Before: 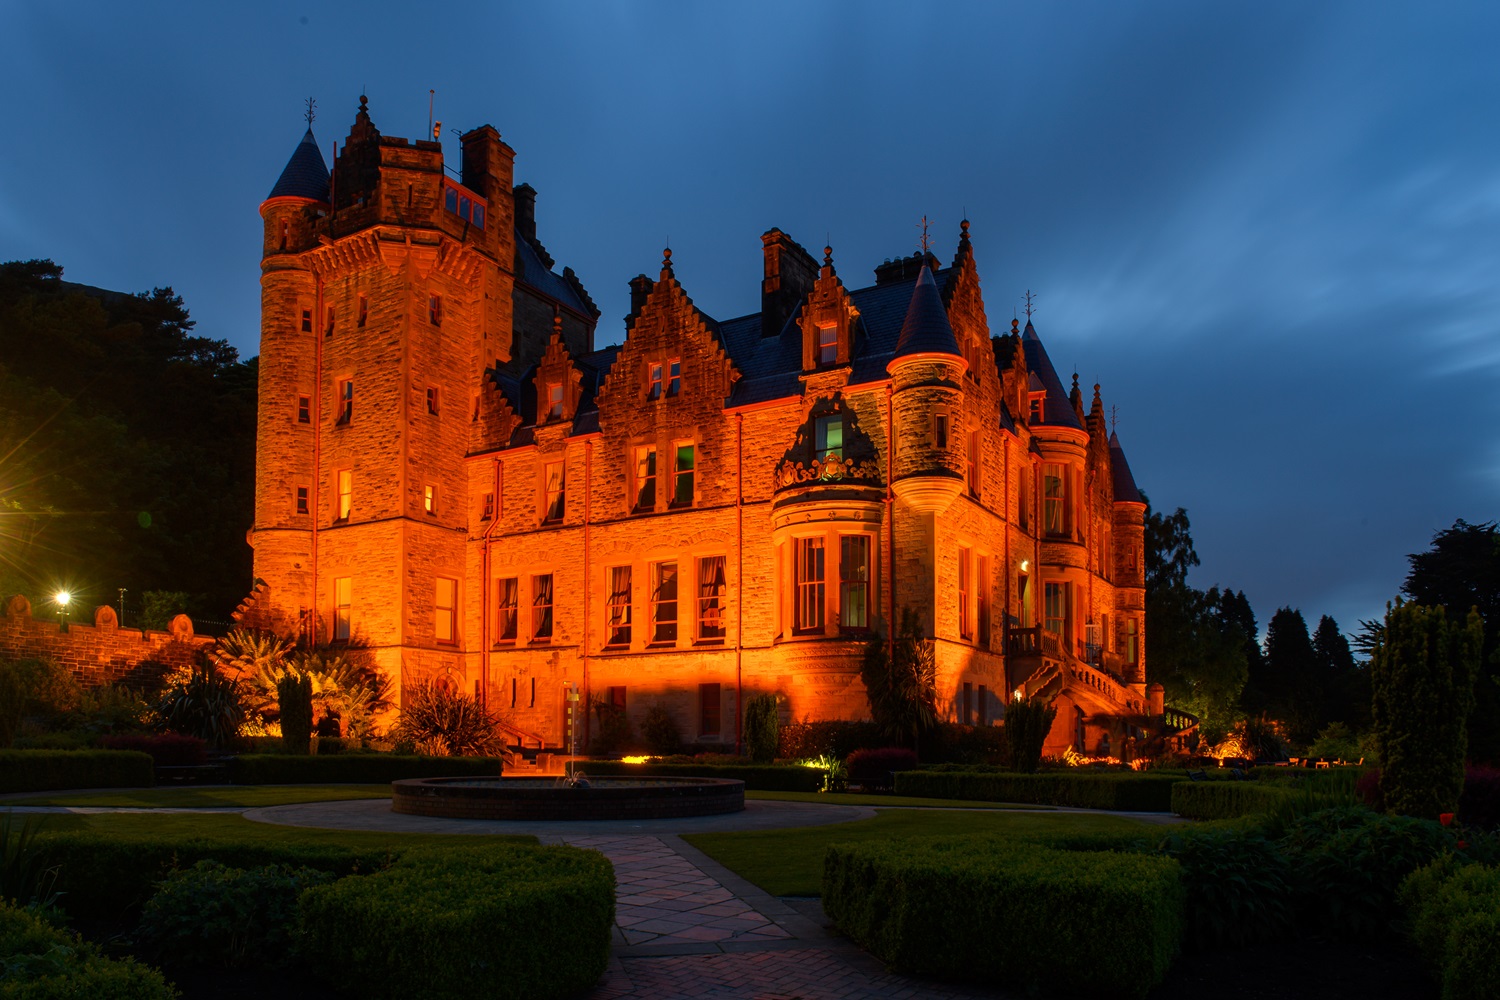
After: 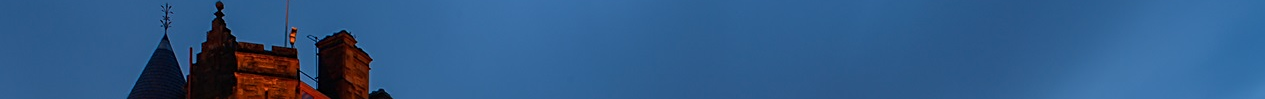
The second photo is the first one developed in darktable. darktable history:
crop and rotate: left 9.644%, top 9.491%, right 6.021%, bottom 80.509%
sharpen: on, module defaults
